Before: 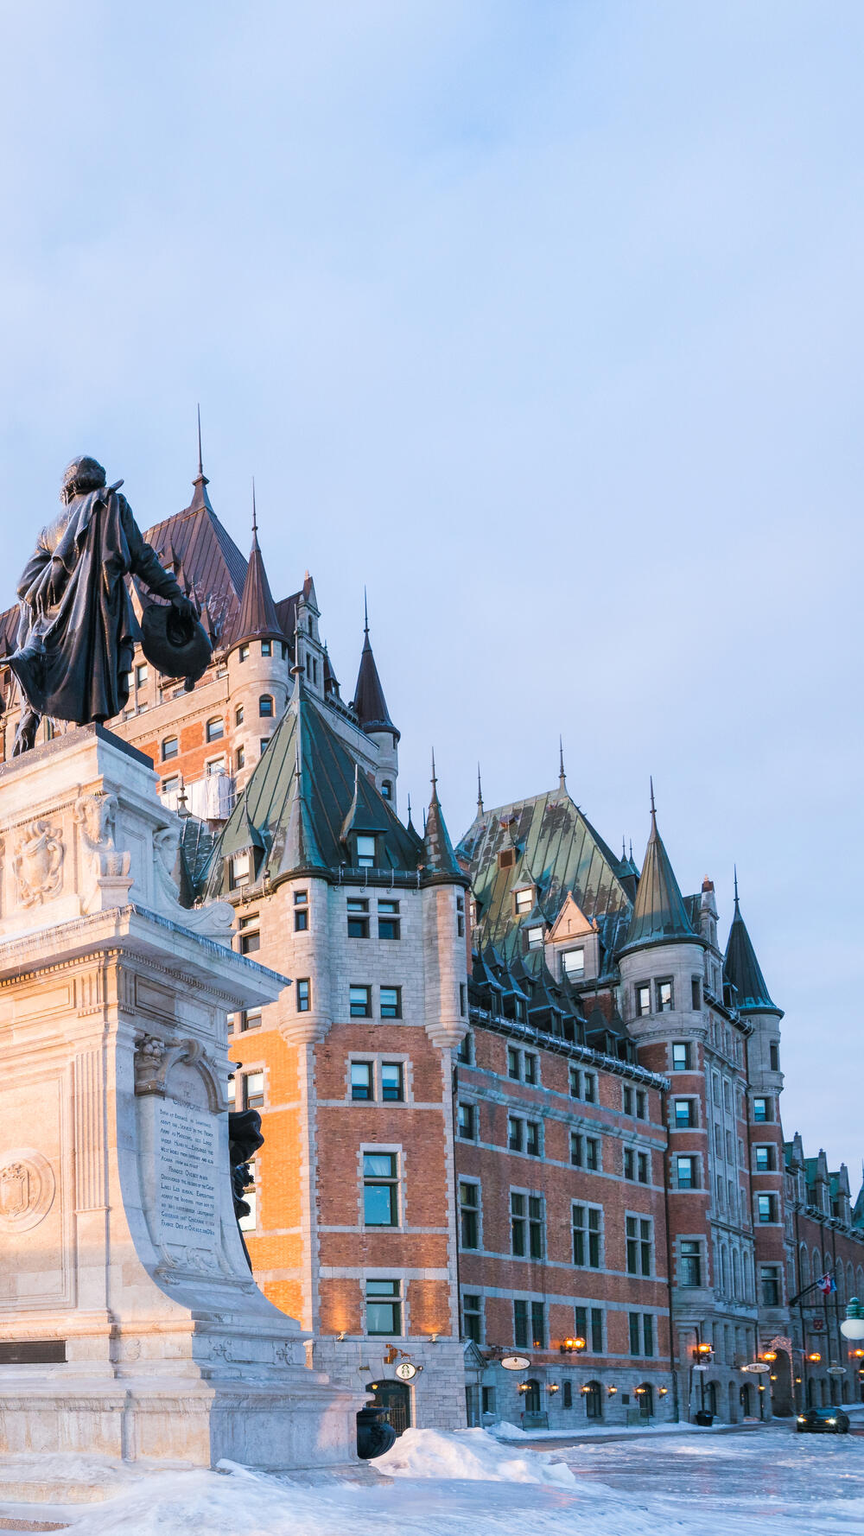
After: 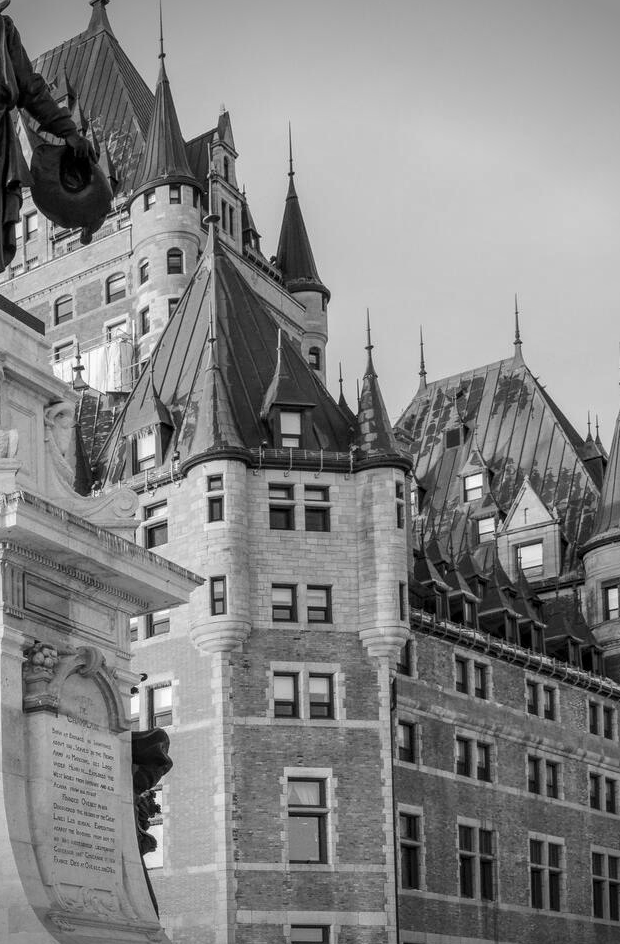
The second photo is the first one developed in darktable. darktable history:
crop: left 13.312%, top 31.28%, right 24.627%, bottom 15.582%
local contrast: on, module defaults
vignetting: fall-off start 88.53%, fall-off radius 44.2%, saturation 0.376, width/height ratio 1.161
shadows and highlights: shadows -20, white point adjustment -2, highlights -35
color balance rgb: perceptual saturation grading › global saturation 10%, global vibrance 10%
monochrome: on, module defaults
